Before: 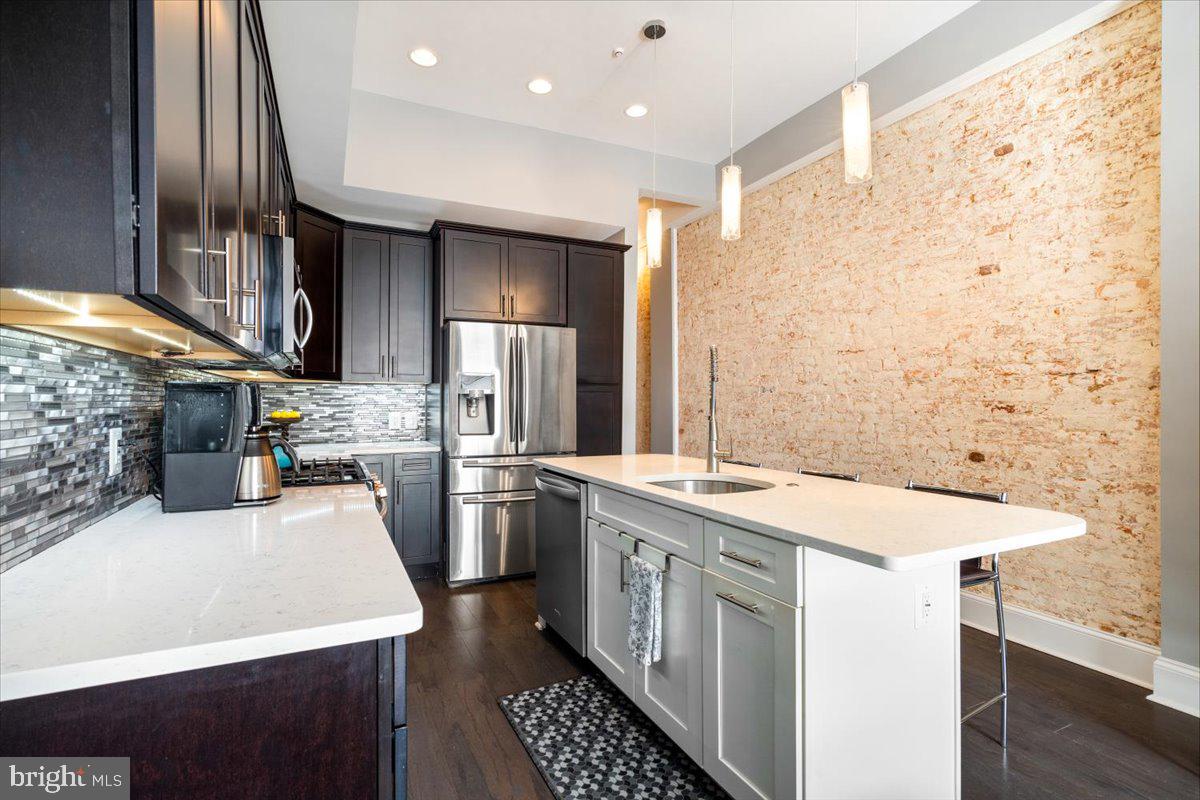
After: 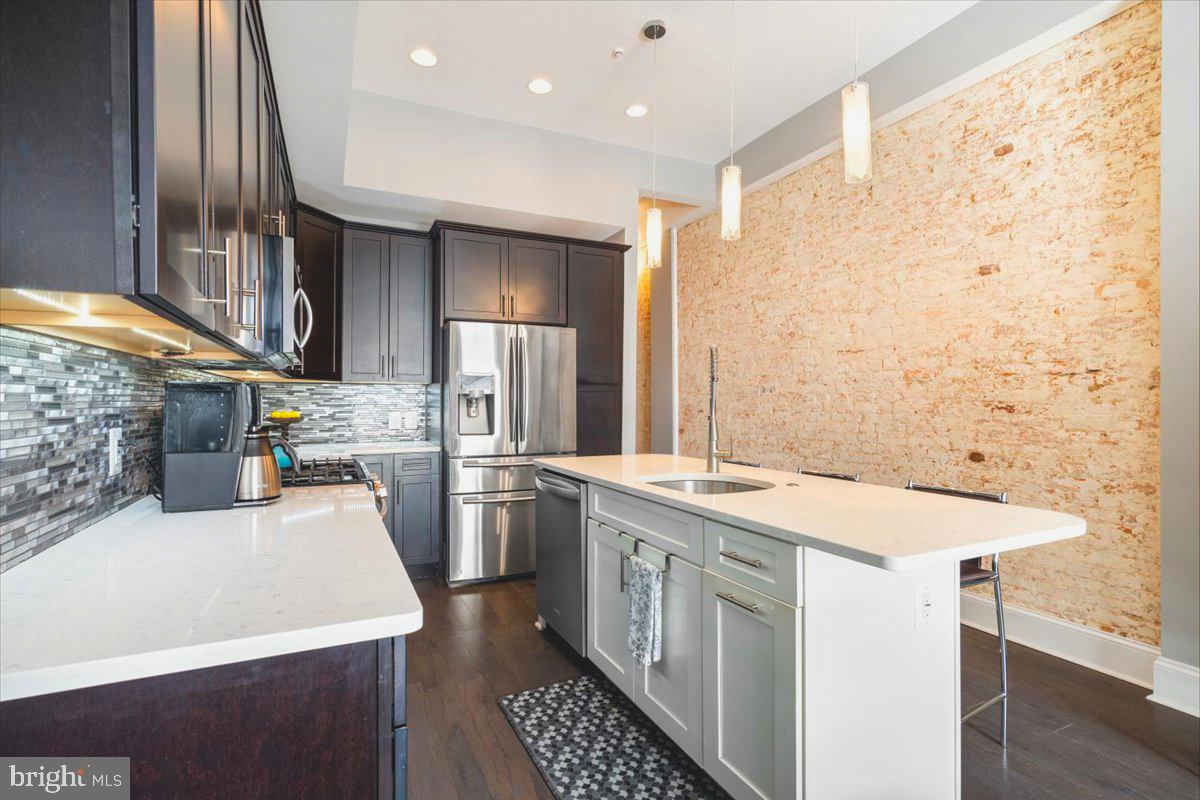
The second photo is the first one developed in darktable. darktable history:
contrast brightness saturation: contrast -0.103, brightness 0.049, saturation 0.079
exposure: black level correction -0.004, exposure 0.057 EV, compensate highlight preservation false
